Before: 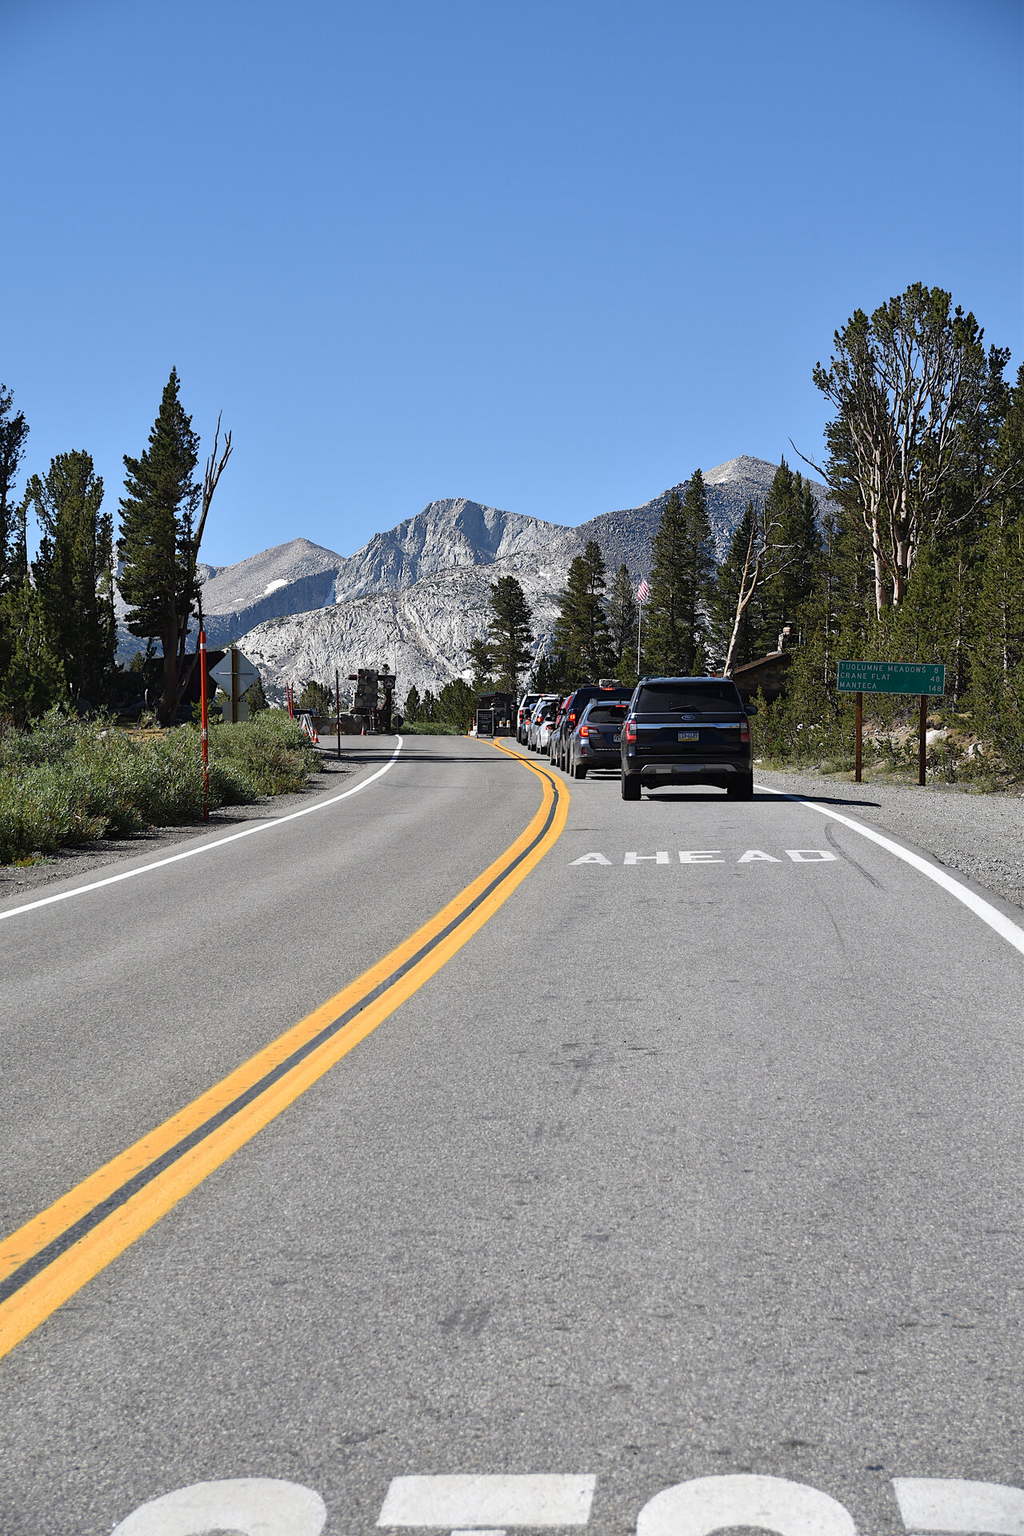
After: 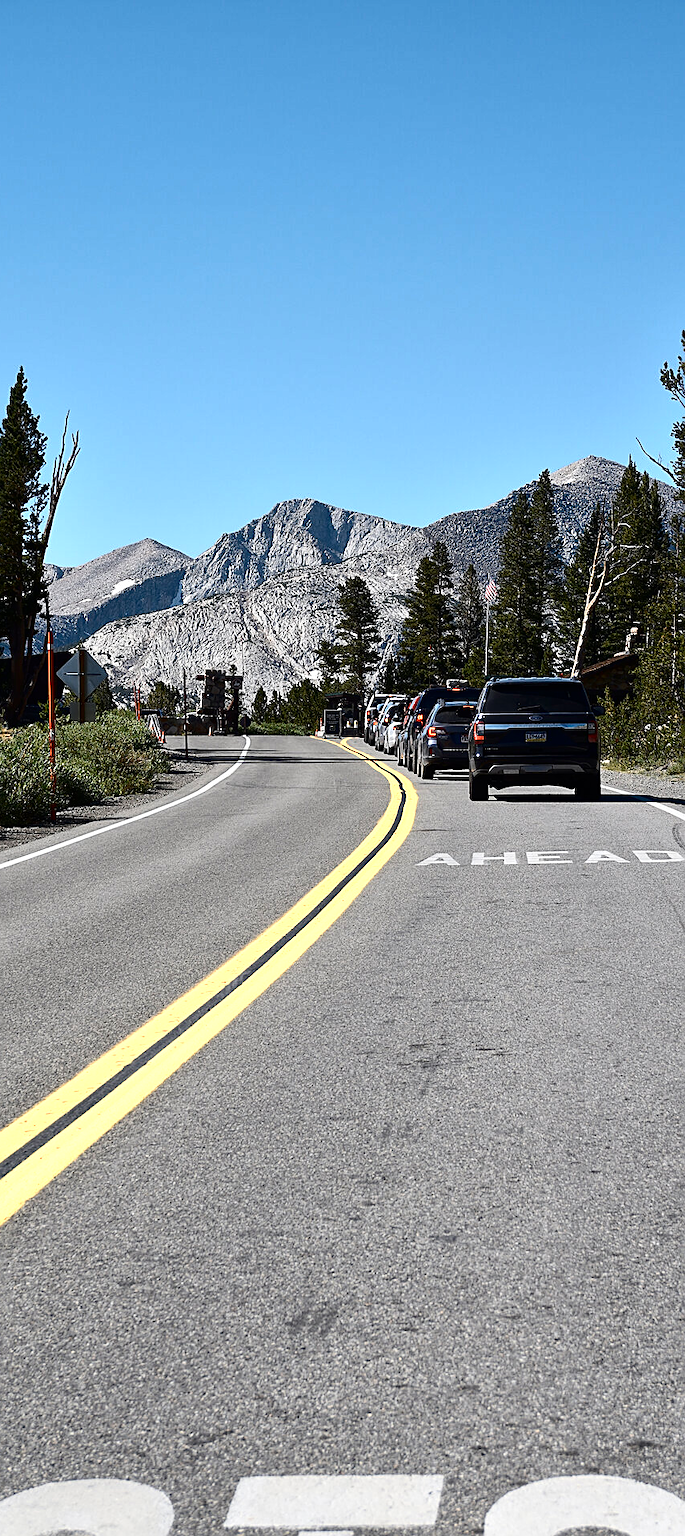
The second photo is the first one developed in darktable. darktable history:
crop and rotate: left 14.948%, right 18.081%
sharpen: on, module defaults
color zones: curves: ch0 [(0.018, 0.548) (0.224, 0.64) (0.425, 0.447) (0.675, 0.575) (0.732, 0.579)]; ch1 [(0.066, 0.487) (0.25, 0.5) (0.404, 0.43) (0.75, 0.421) (0.956, 0.421)]; ch2 [(0.044, 0.561) (0.215, 0.465) (0.399, 0.544) (0.465, 0.548) (0.614, 0.447) (0.724, 0.43) (0.882, 0.623) (0.956, 0.632)]
contrast brightness saturation: contrast 0.208, brightness -0.109, saturation 0.206
